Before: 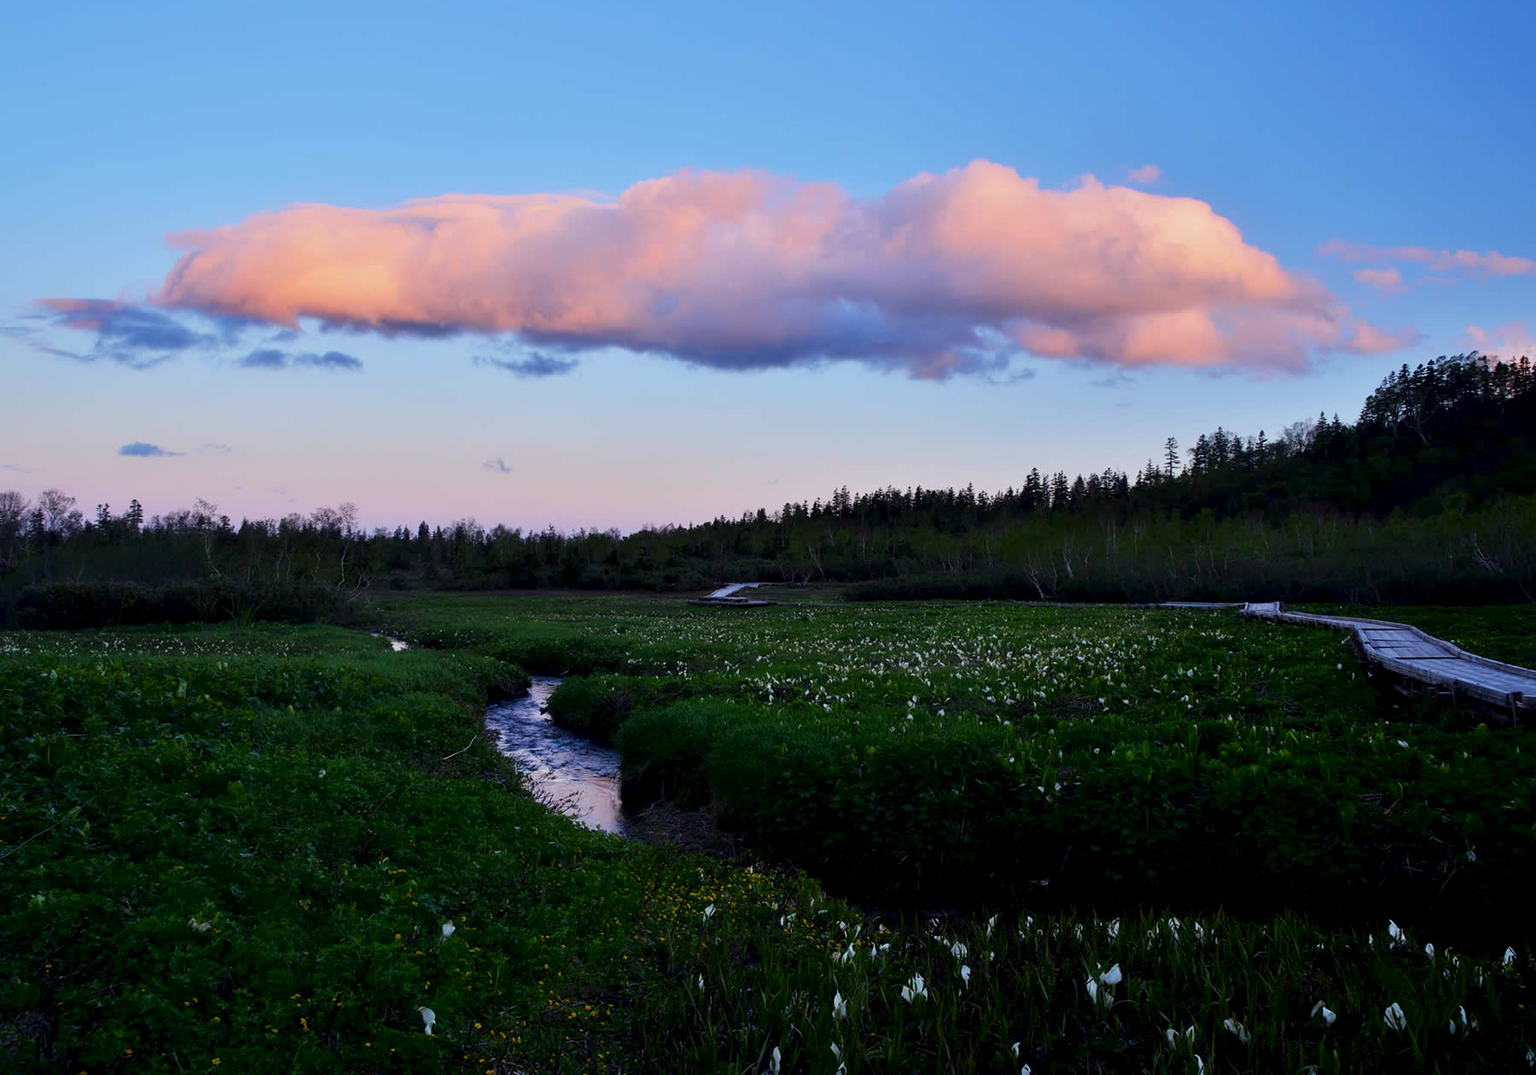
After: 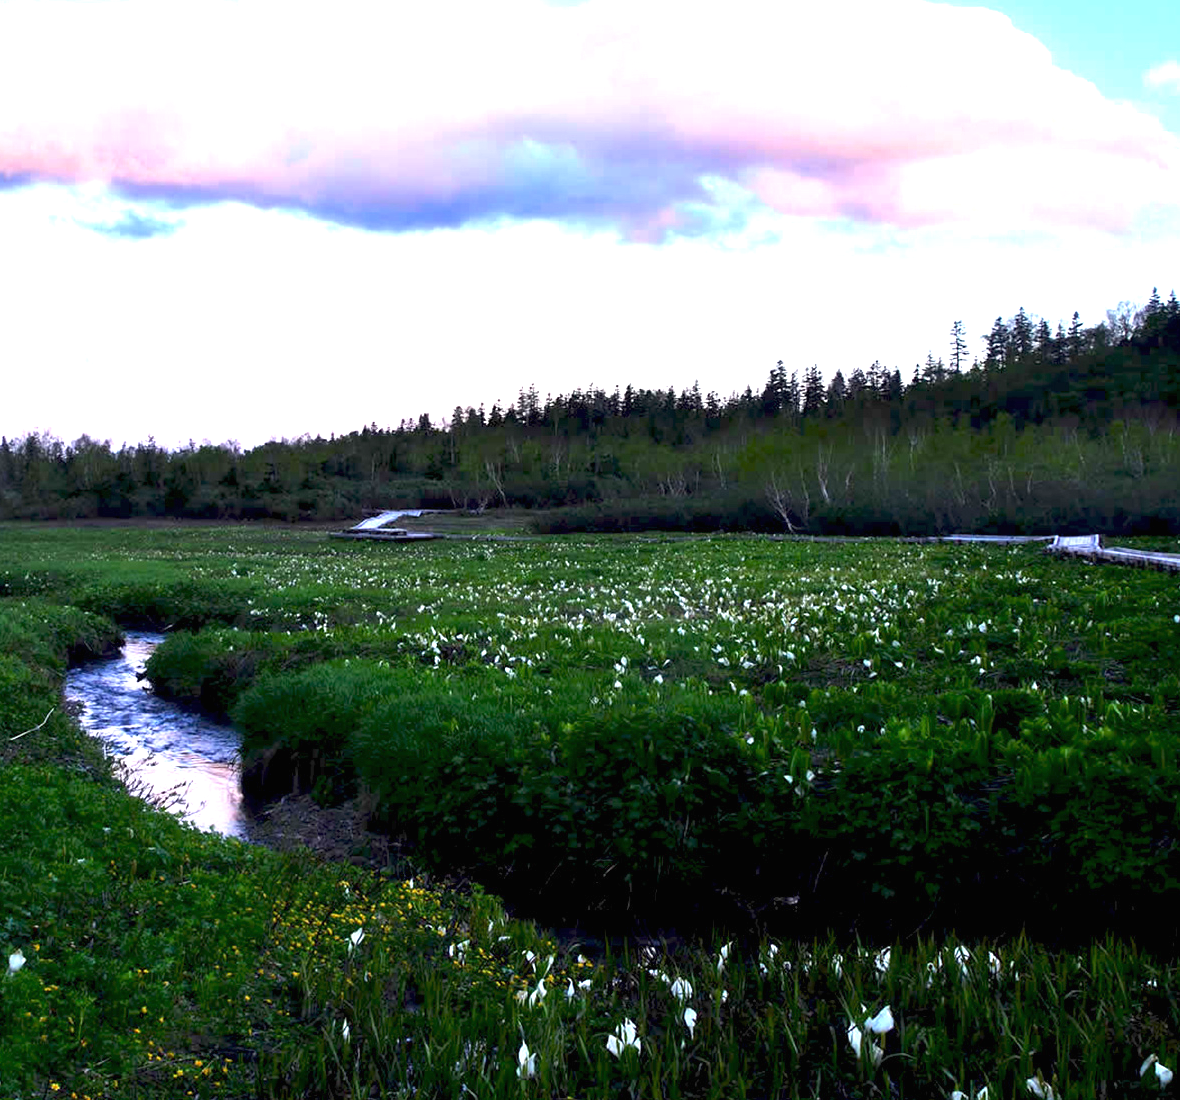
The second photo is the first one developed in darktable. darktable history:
exposure: black level correction 0, exposure 1.739 EV, compensate highlight preservation false
crop and rotate: left 28.355%, top 17.847%, right 12.643%, bottom 3.539%
